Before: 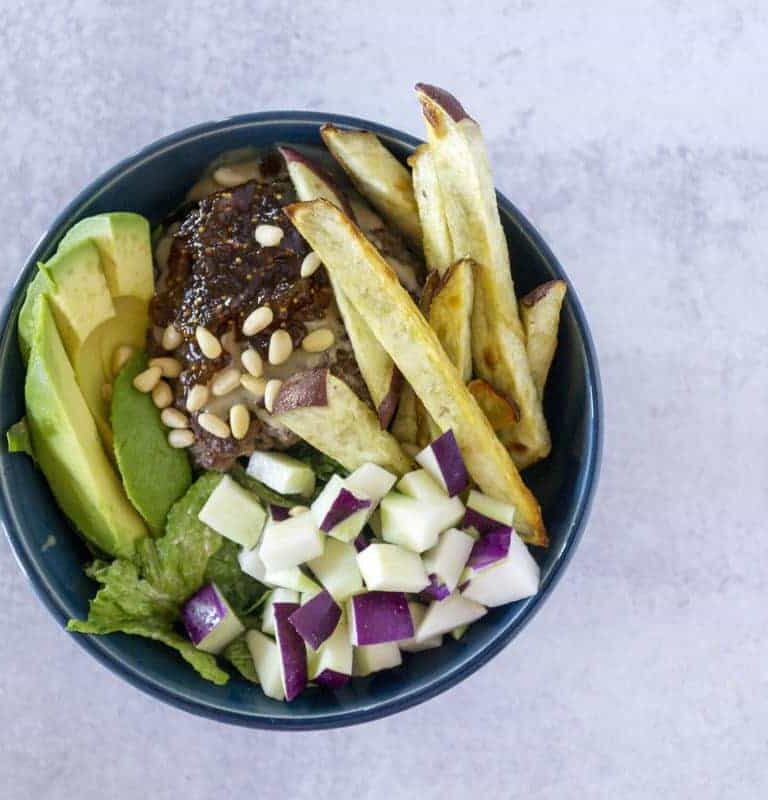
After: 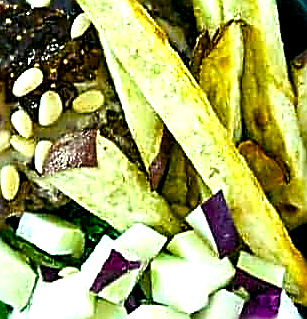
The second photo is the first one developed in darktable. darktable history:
color balance rgb: shadows lift › luminance -7.7%, shadows lift › chroma 2.13%, shadows lift › hue 165.27°, power › luminance -7.77%, power › chroma 1.1%, power › hue 215.88°, highlights gain › luminance 15.15%, highlights gain › chroma 7%, highlights gain › hue 125.57°, global offset › luminance -0.33%, global offset › chroma 0.11%, global offset › hue 165.27°, perceptual saturation grading › global saturation 24.42%, perceptual saturation grading › highlights -24.42%, perceptual saturation grading › mid-tones 24.42%, perceptual saturation grading › shadows 40%, perceptual brilliance grading › global brilliance -5%, perceptual brilliance grading › highlights 24.42%, perceptual brilliance grading › mid-tones 7%, perceptual brilliance grading › shadows -5%
sharpen: amount 2
crop: left 30%, top 30%, right 30%, bottom 30%
